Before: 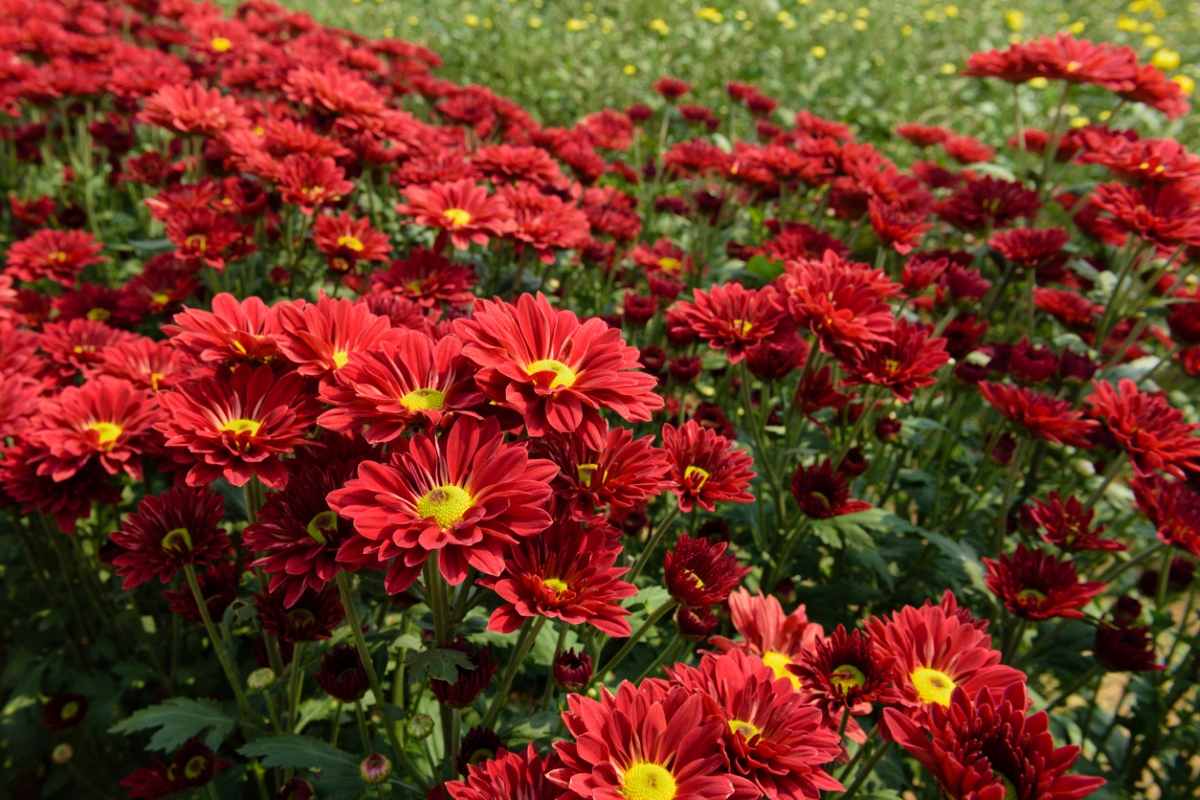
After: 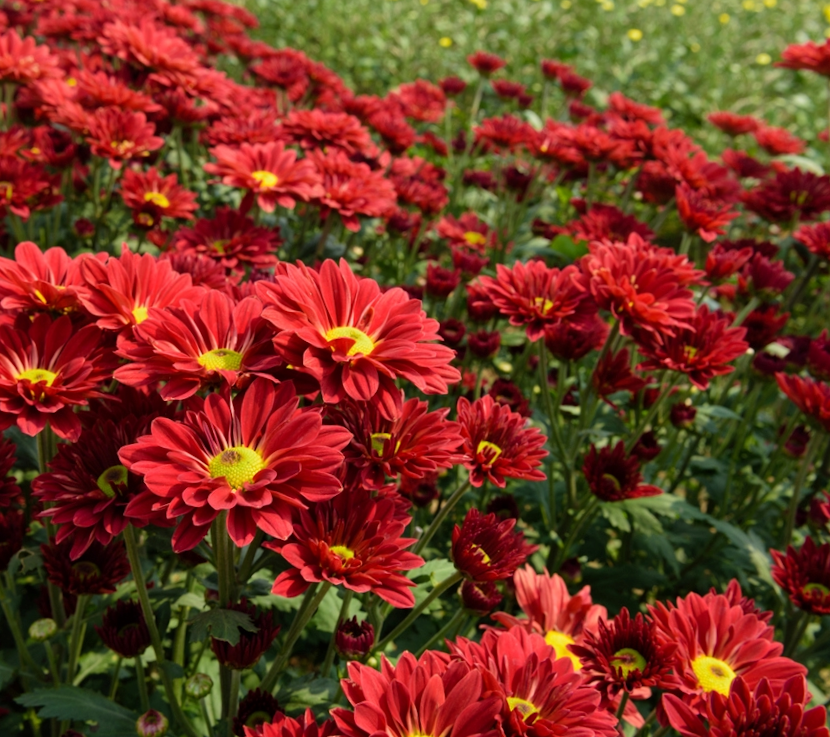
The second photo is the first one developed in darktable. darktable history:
crop and rotate: angle -3.25°, left 14.179%, top 0.015%, right 10.866%, bottom 0.049%
exposure: compensate exposure bias true, compensate highlight preservation false
